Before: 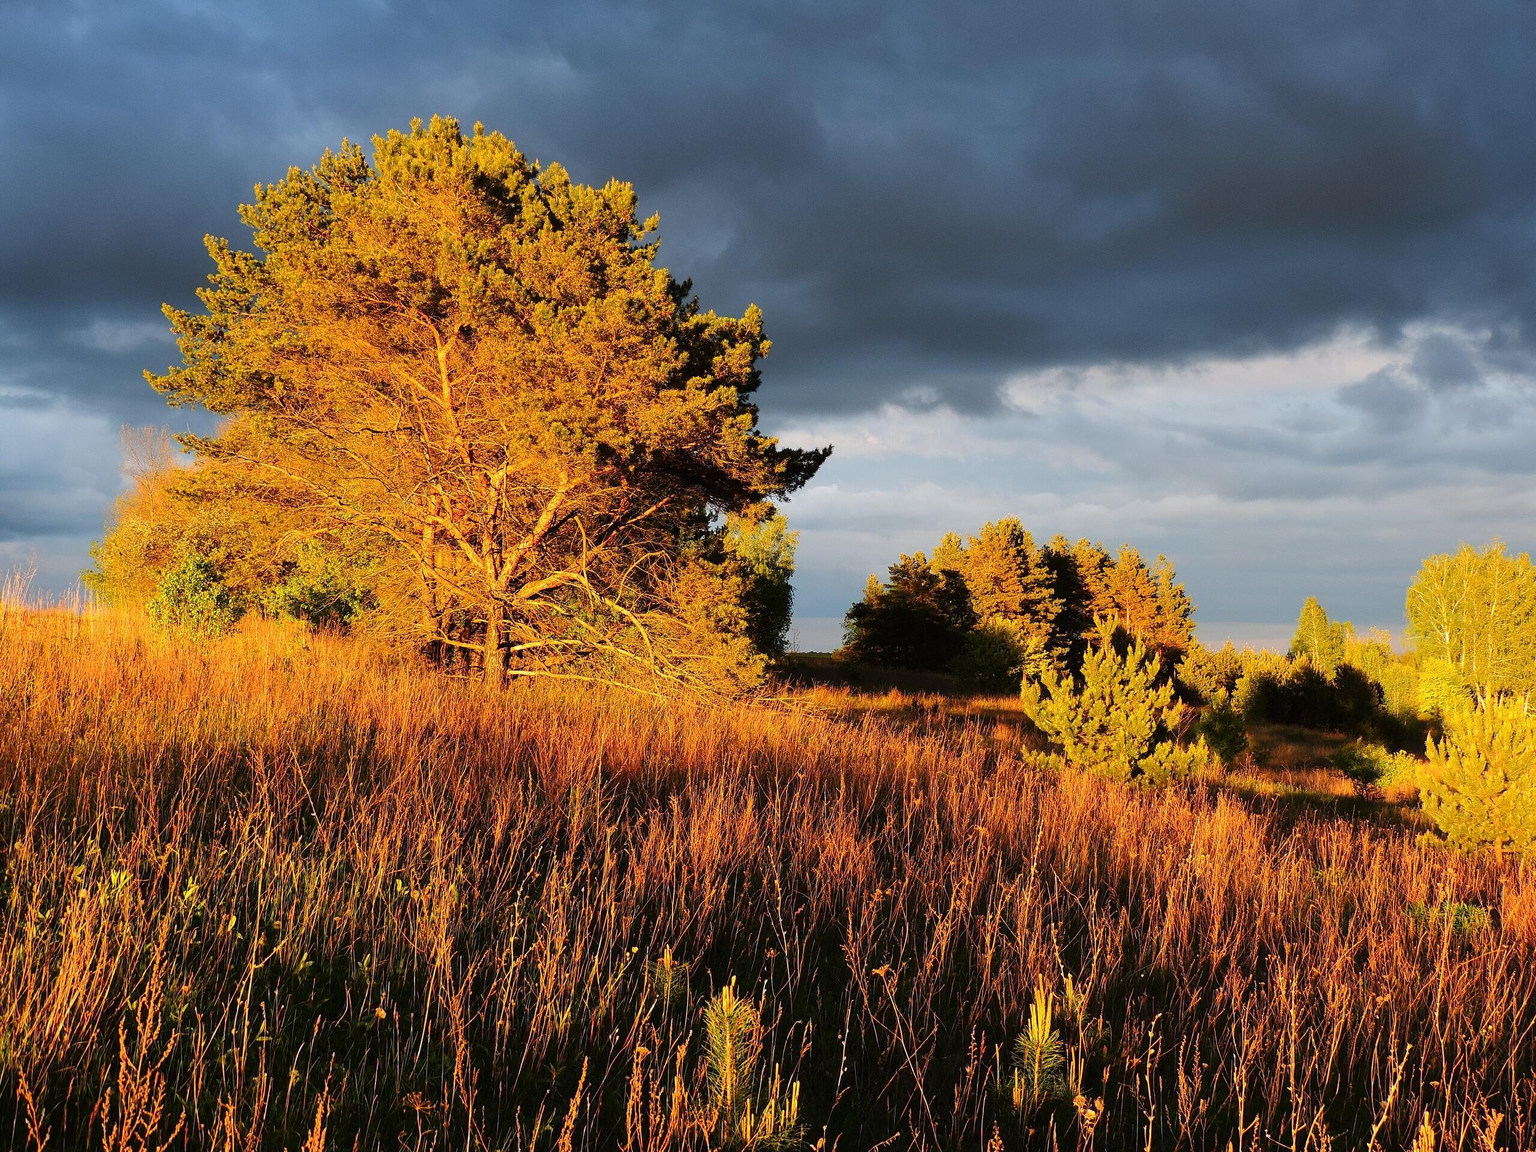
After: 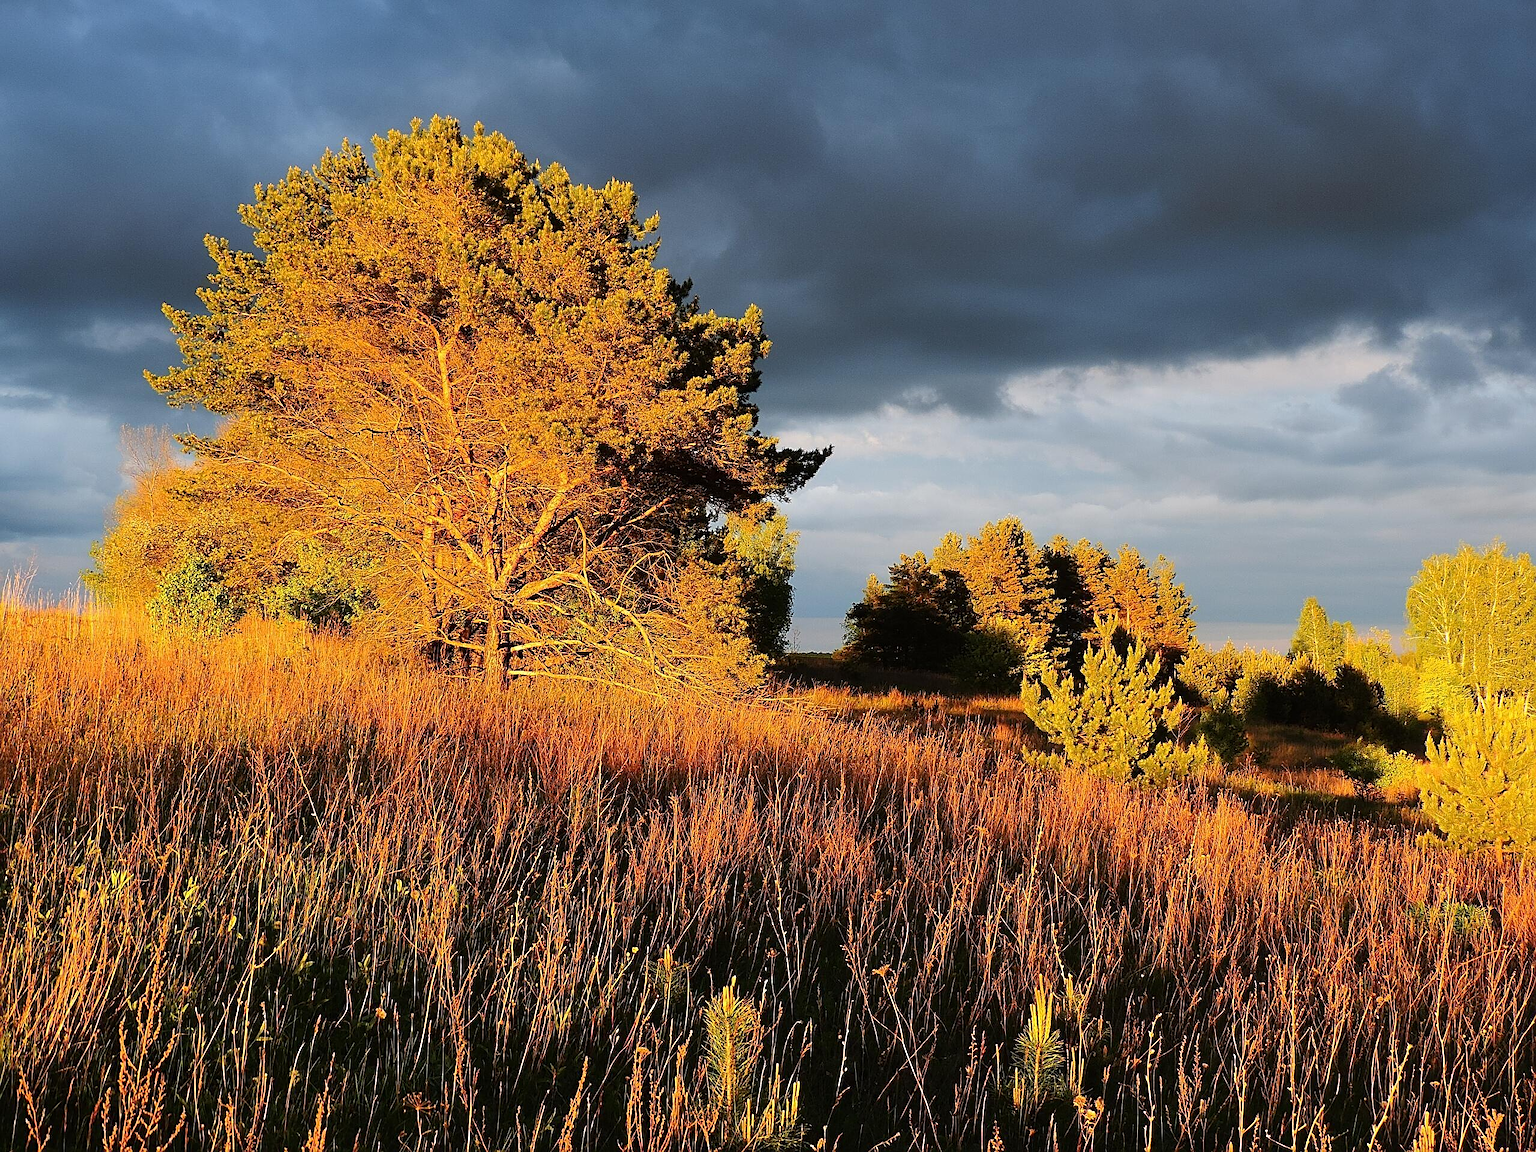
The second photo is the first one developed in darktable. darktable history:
sharpen: amount 0.588
